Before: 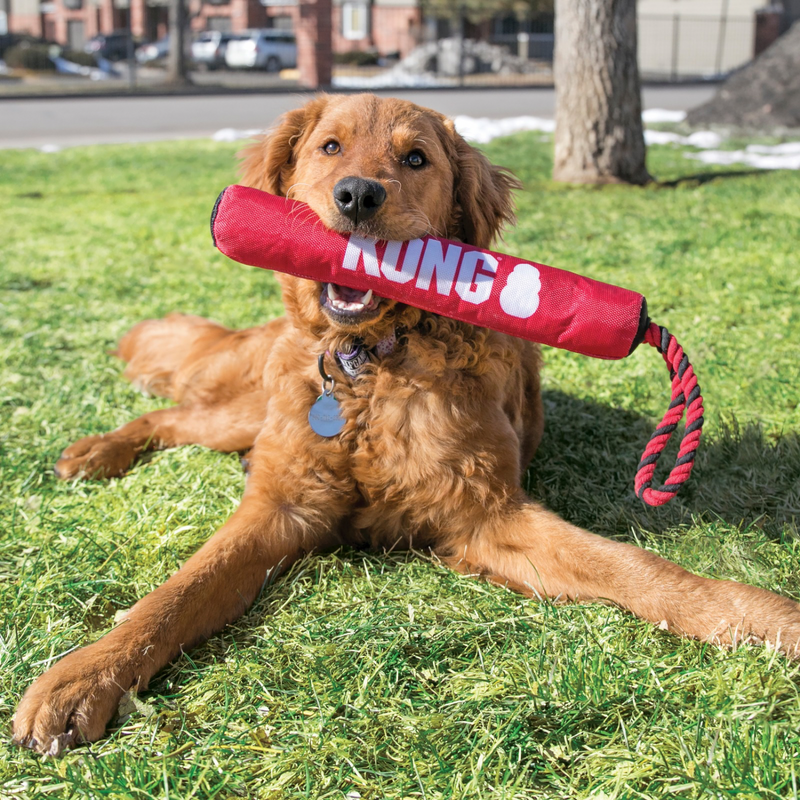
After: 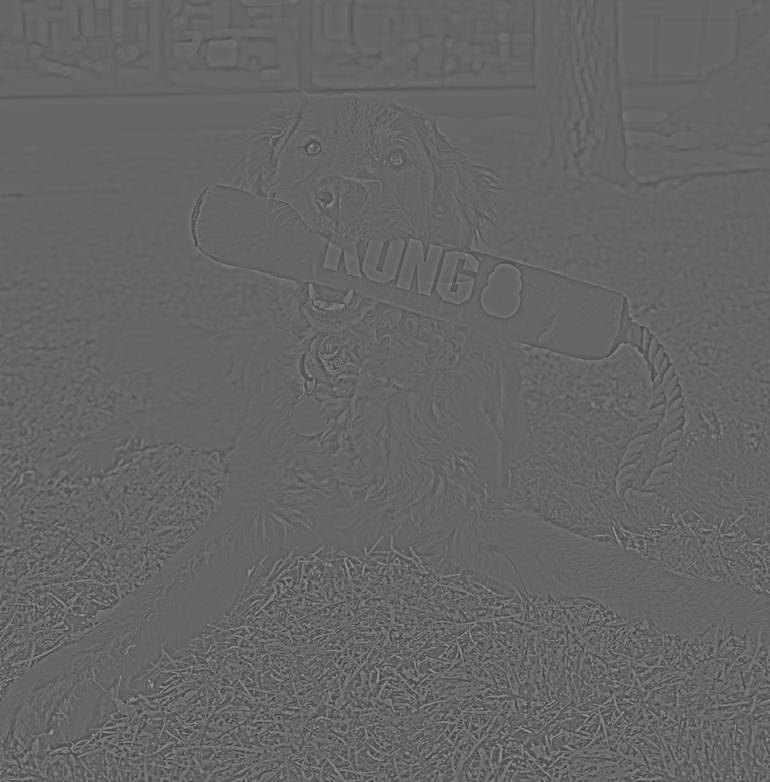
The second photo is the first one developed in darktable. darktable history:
white balance: red 0.948, green 1.02, blue 1.176
contrast brightness saturation: contrast 0.19, brightness -0.11, saturation 0.21
highpass: sharpness 6%, contrast boost 7.63%
crop and rotate: left 2.536%, right 1.107%, bottom 2.246%
